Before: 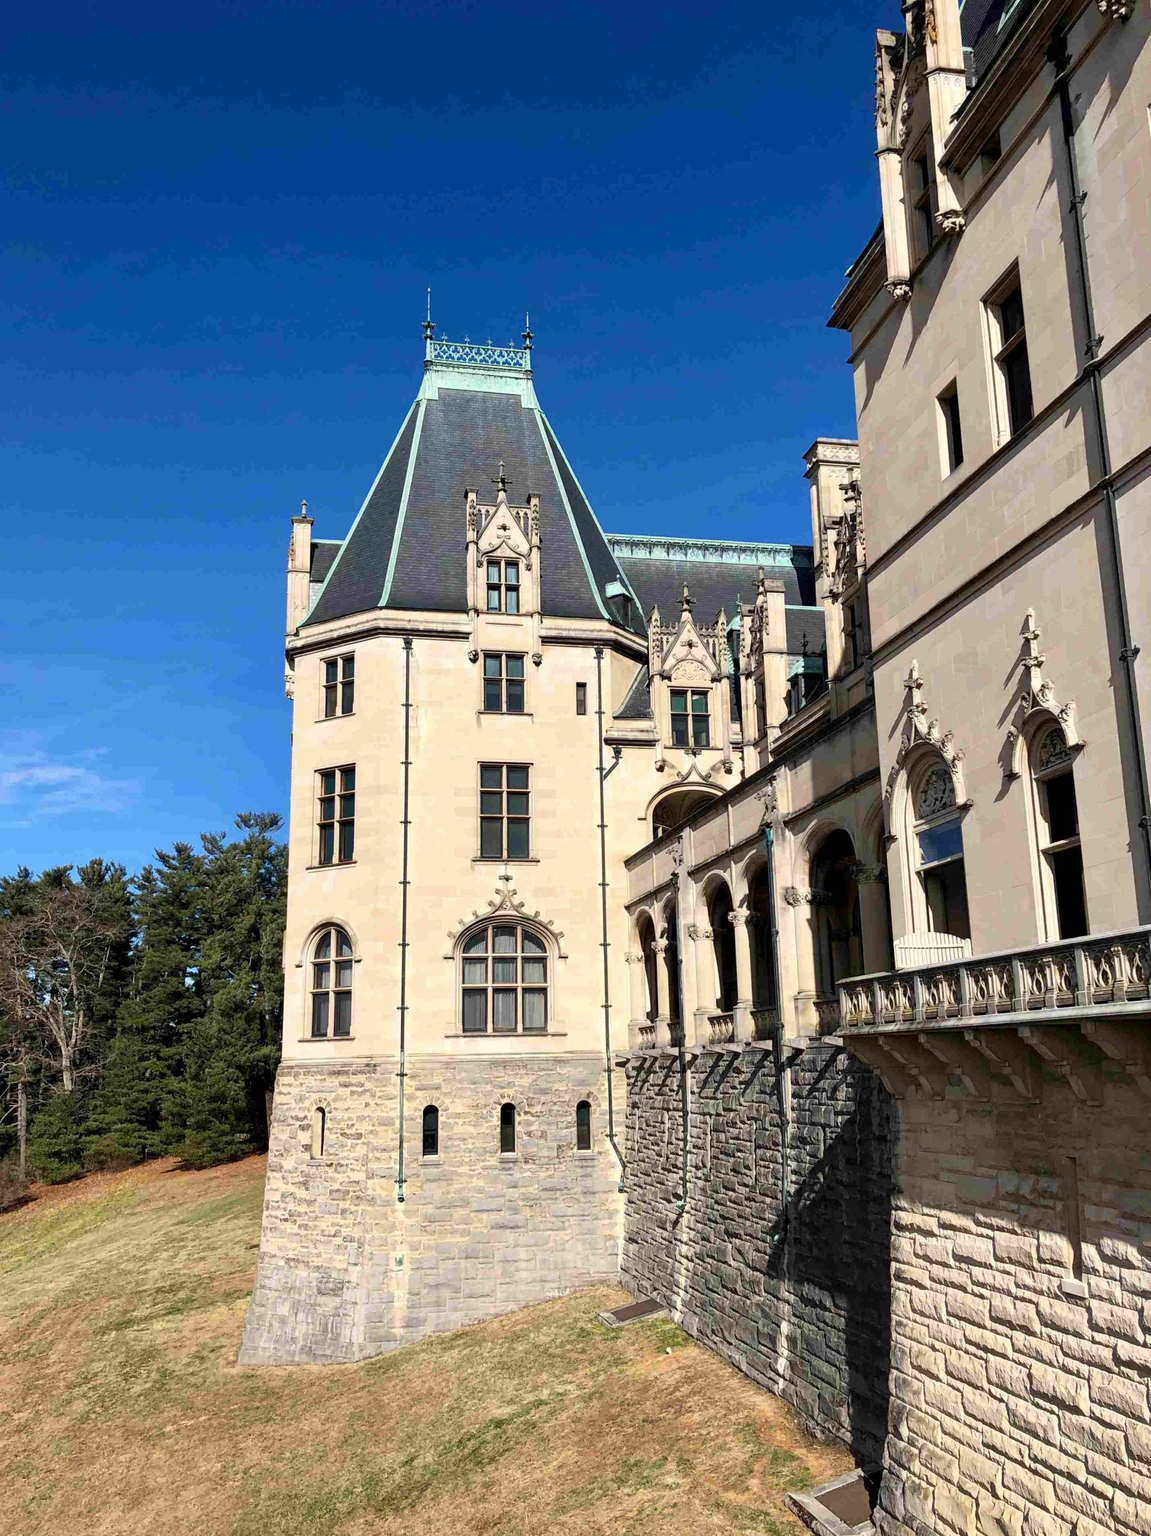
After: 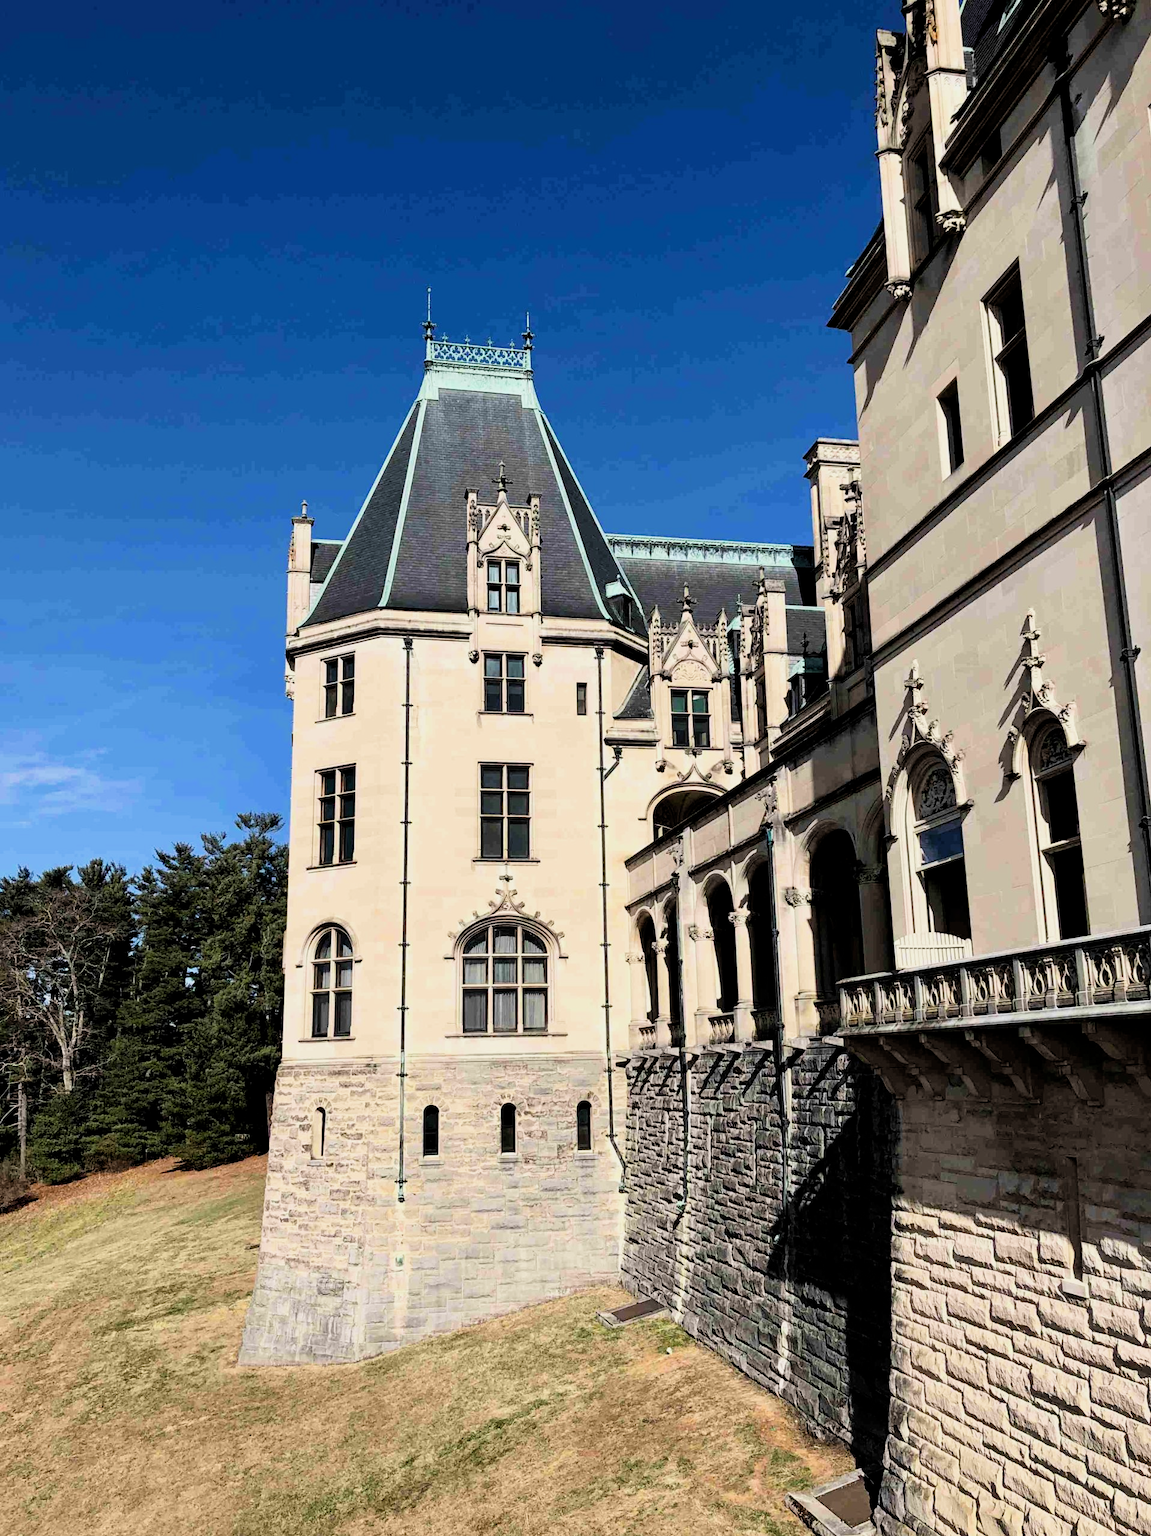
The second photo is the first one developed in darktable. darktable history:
filmic rgb: middle gray luminance 9.81%, black relative exposure -8.61 EV, white relative exposure 3.34 EV, target black luminance 0%, hardness 5.2, latitude 44.63%, contrast 1.312, highlights saturation mix 6.25%, shadows ↔ highlights balance 24.99%, preserve chrominance max RGB
